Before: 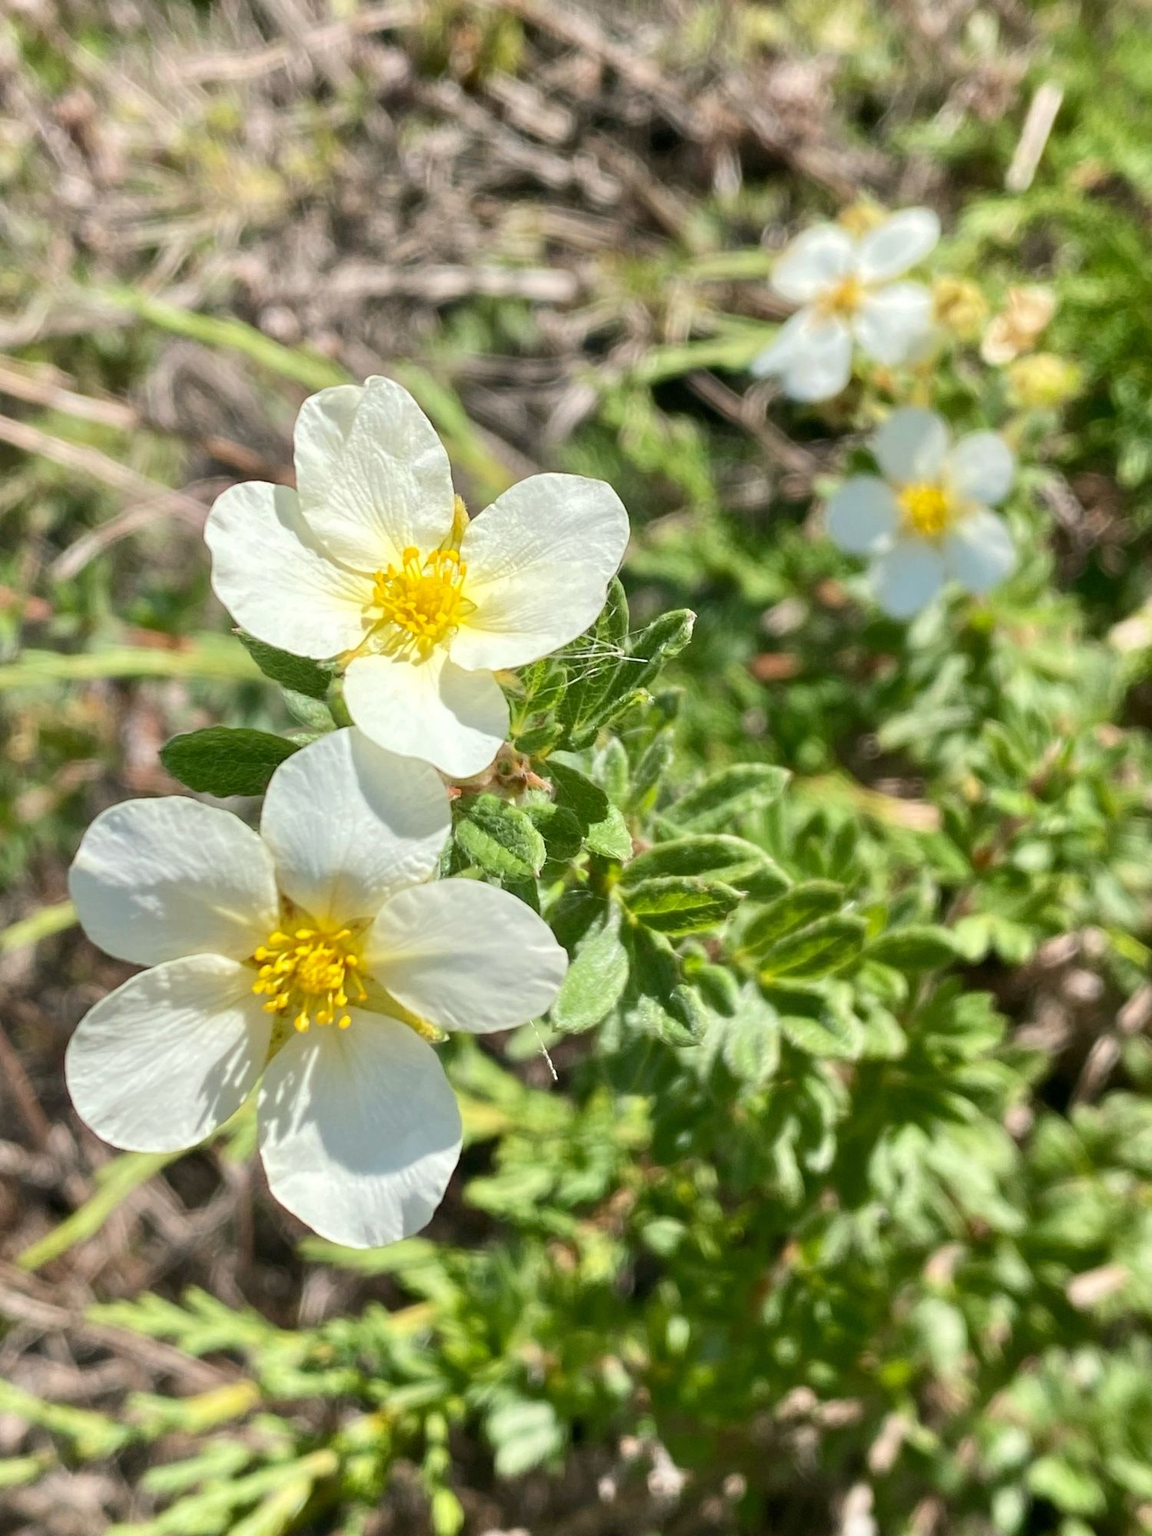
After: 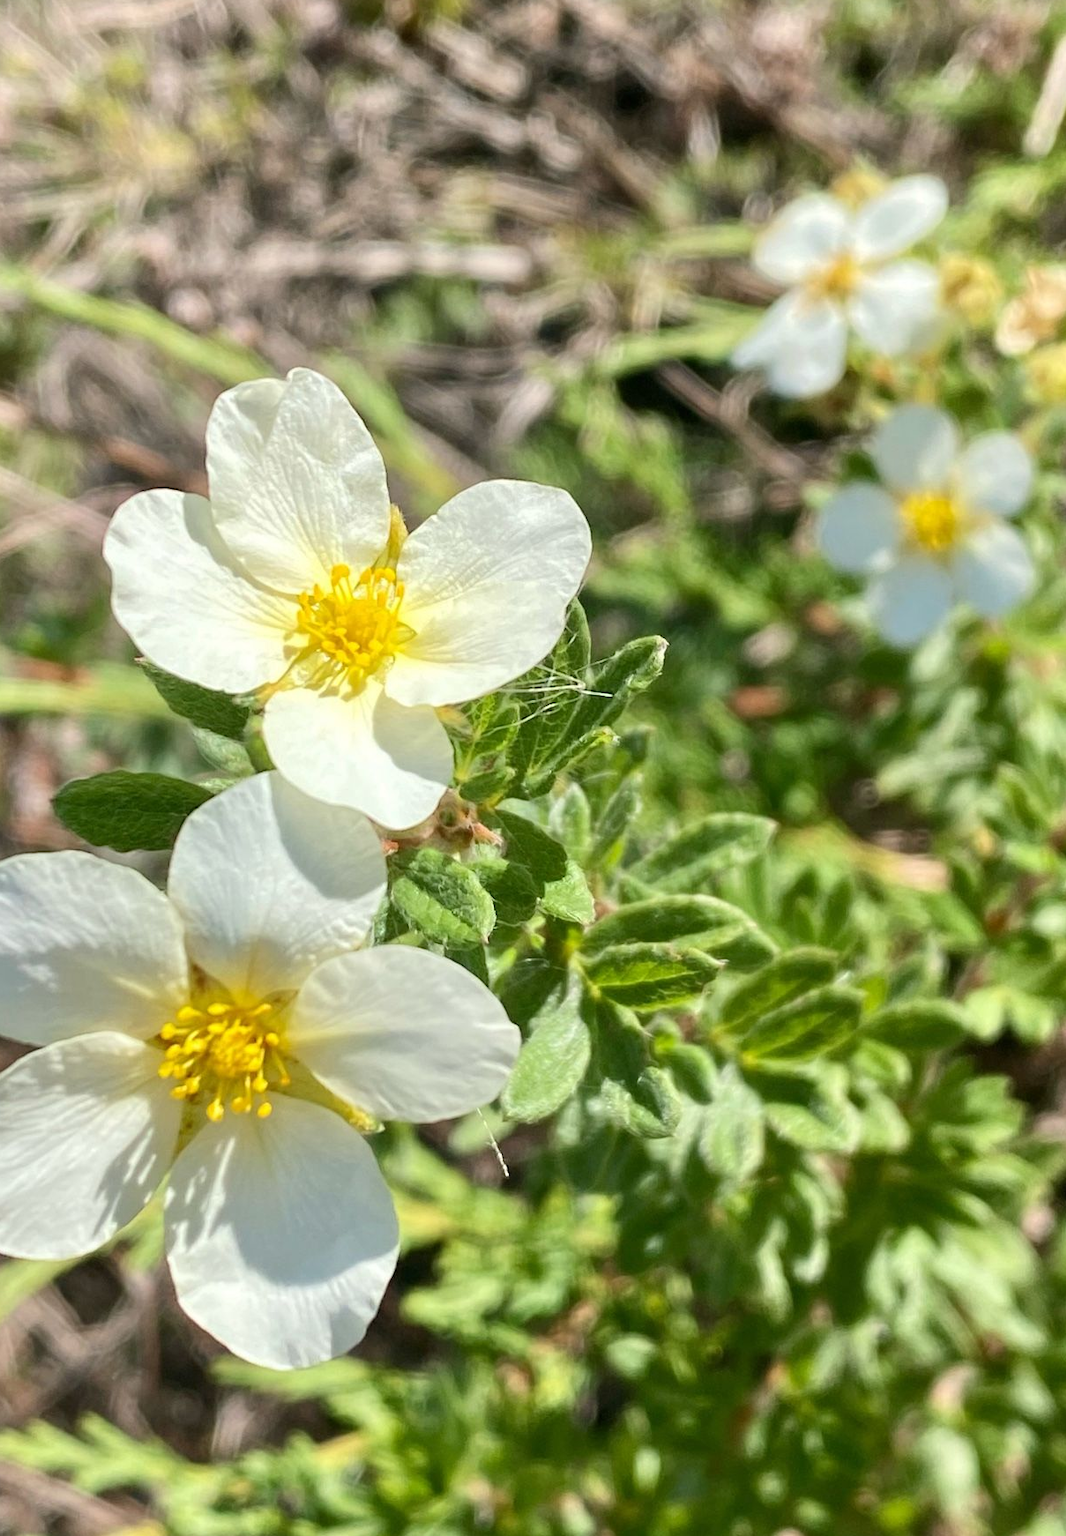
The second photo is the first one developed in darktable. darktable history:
exposure: compensate exposure bias true, compensate highlight preservation false
crop: left 9.987%, top 3.649%, right 9.284%, bottom 9.212%
